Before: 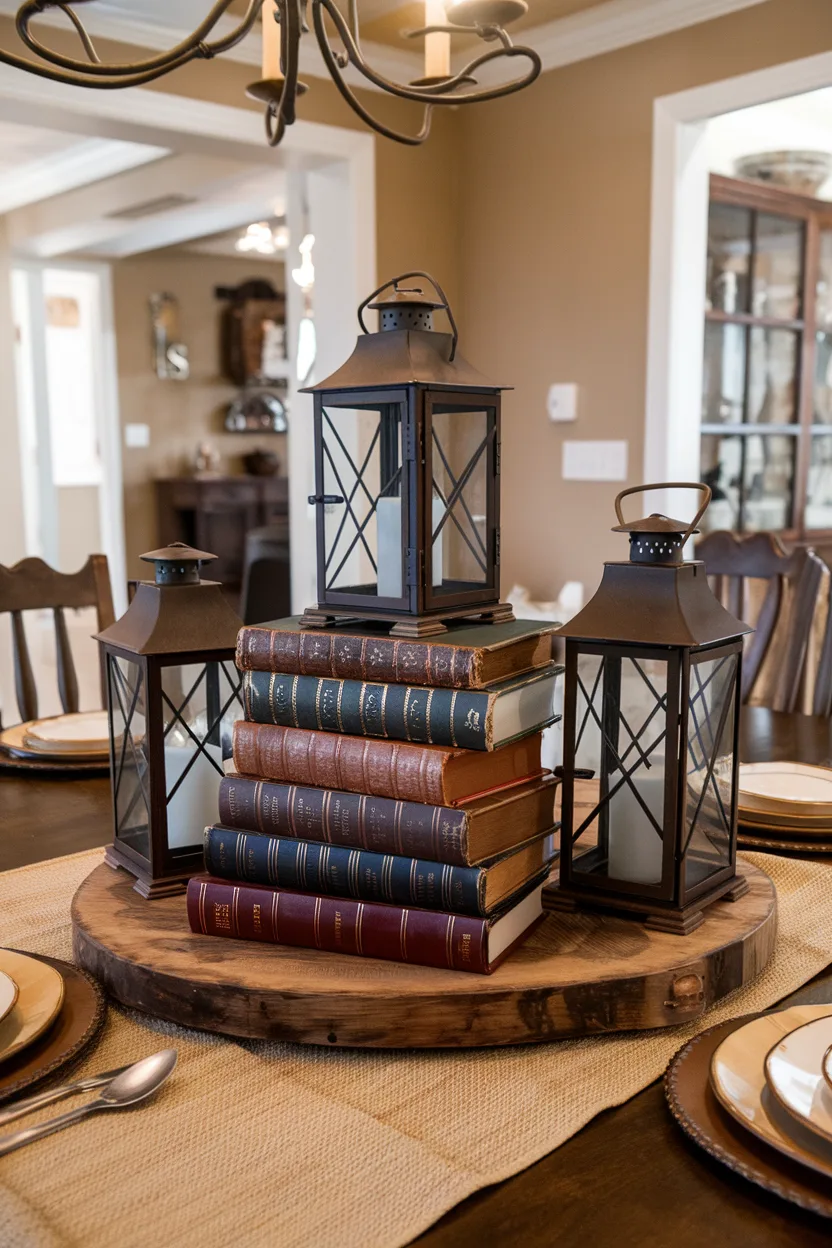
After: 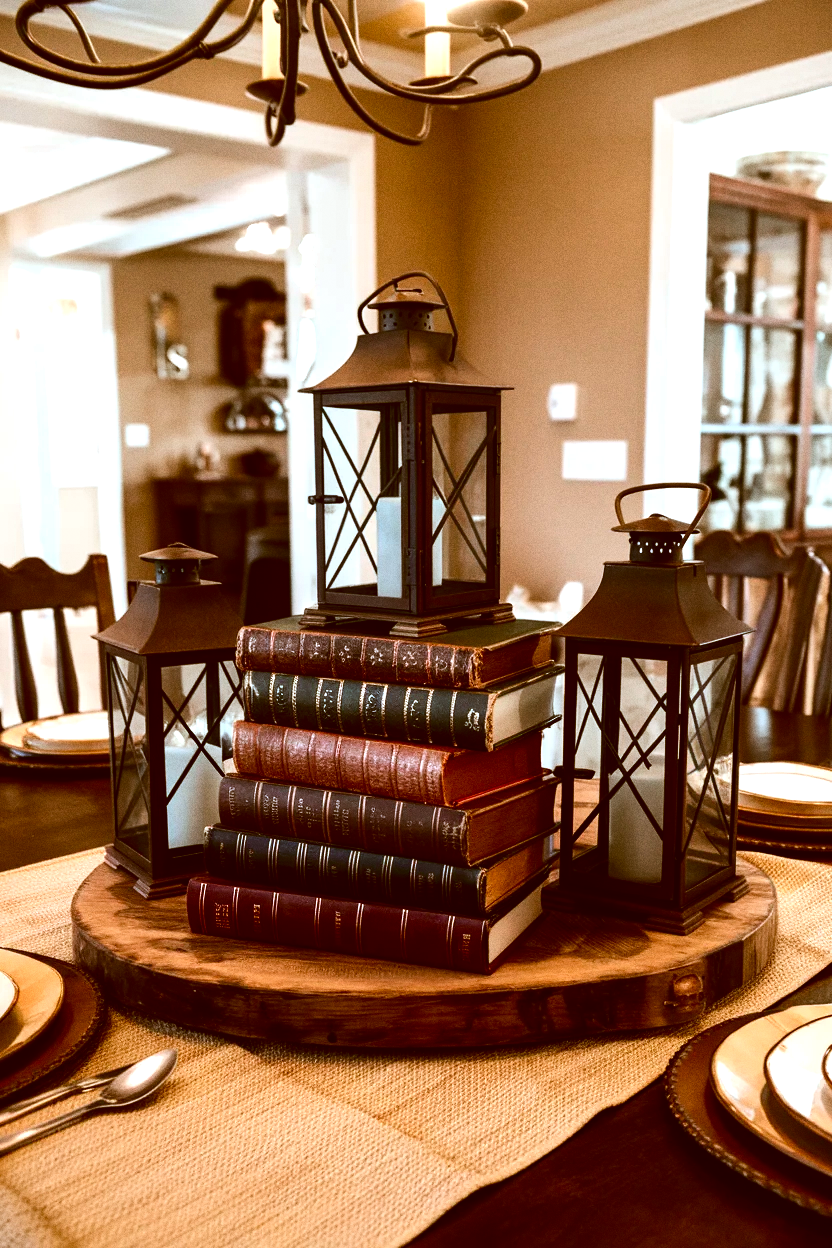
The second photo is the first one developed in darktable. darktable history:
tone equalizer: -8 EV -0.75 EV, -7 EV -0.7 EV, -6 EV -0.6 EV, -5 EV -0.4 EV, -3 EV 0.4 EV, -2 EV 0.6 EV, -1 EV 0.7 EV, +0 EV 0.75 EV, edges refinement/feathering 500, mask exposure compensation -1.57 EV, preserve details no
color correction: highlights a* -14.62, highlights b* -16.22, shadows a* 10.12, shadows b* 29.4
contrast brightness saturation: contrast 0.07, brightness -0.14, saturation 0.11
white balance: red 1.127, blue 0.943
grain: on, module defaults
